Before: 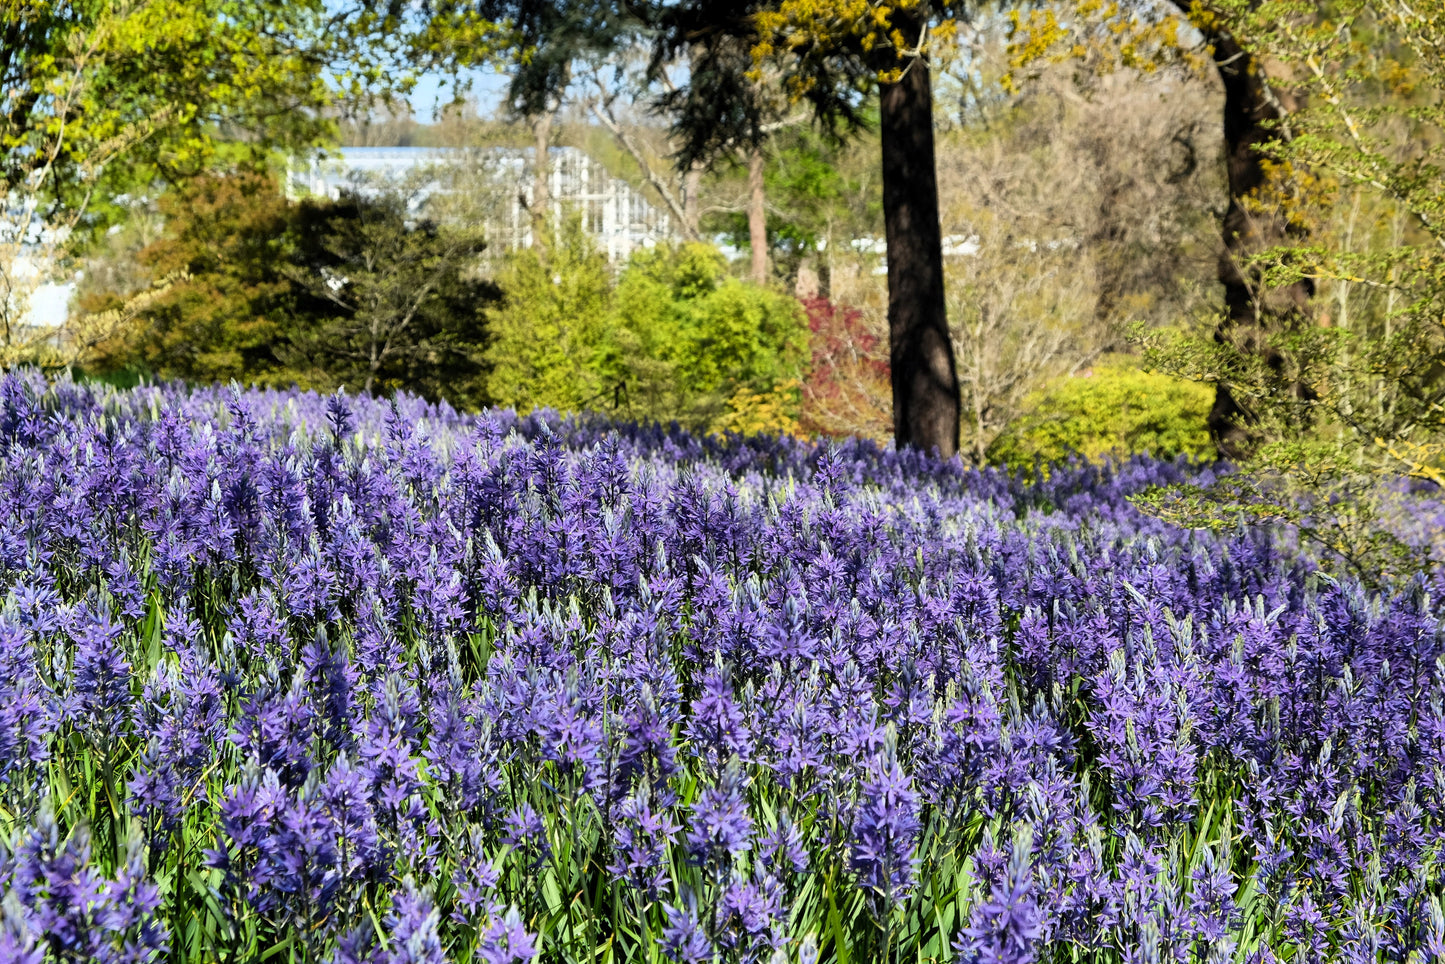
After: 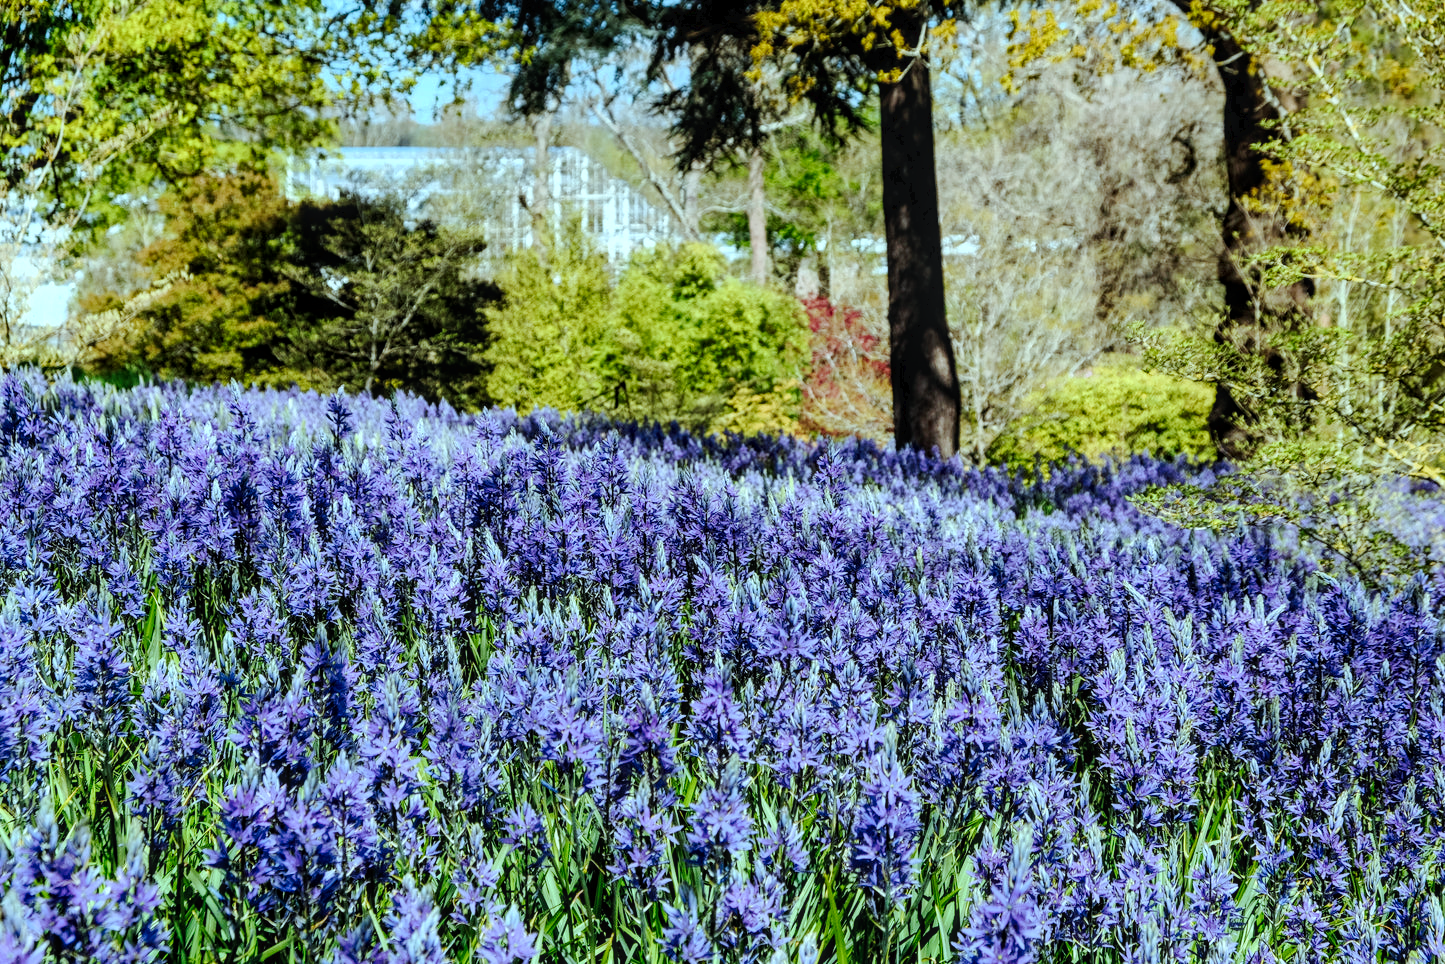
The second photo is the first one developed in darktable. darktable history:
tone curve: curves: ch0 [(0, 0) (0.003, 0.019) (0.011, 0.02) (0.025, 0.019) (0.044, 0.027) (0.069, 0.038) (0.1, 0.056) (0.136, 0.089) (0.177, 0.137) (0.224, 0.187) (0.277, 0.259) (0.335, 0.343) (0.399, 0.437) (0.468, 0.532) (0.543, 0.613) (0.623, 0.685) (0.709, 0.752) (0.801, 0.822) (0.898, 0.9) (1, 1)], preserve colors none
local contrast: on, module defaults
color correction: highlights a* -11.51, highlights b* -14.93
